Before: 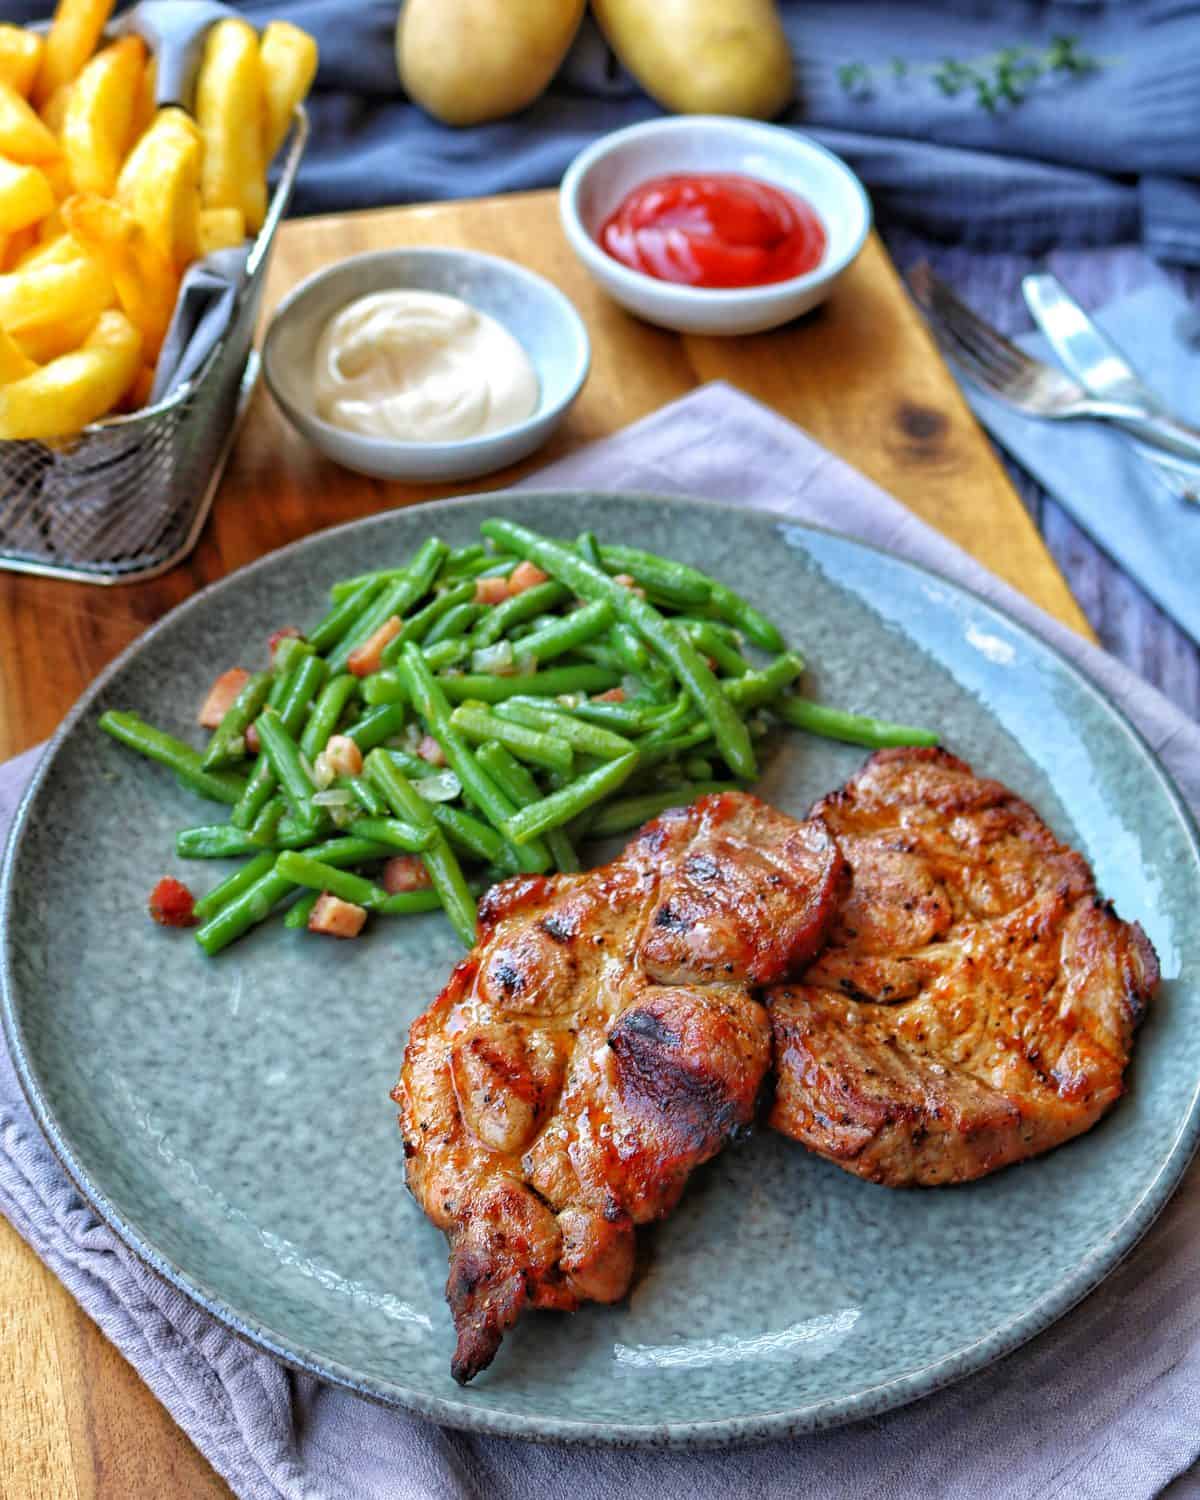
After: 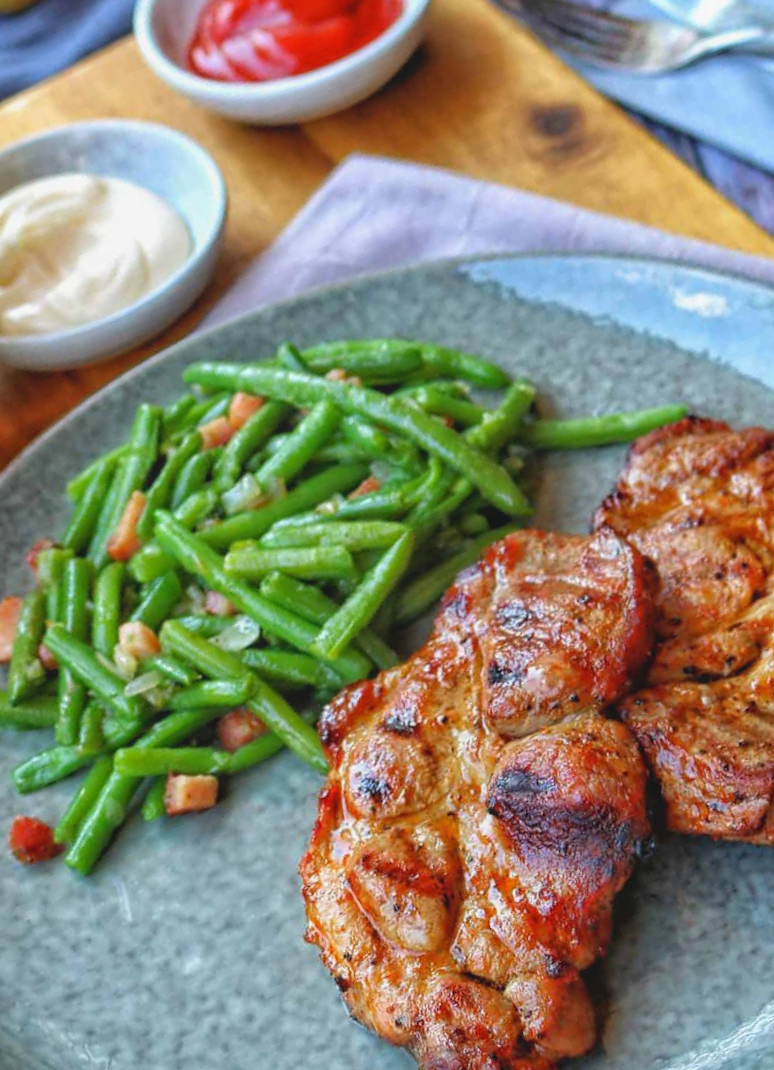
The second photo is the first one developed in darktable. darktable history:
crop and rotate: angle 21.27°, left 6.815%, right 3.729%, bottom 1.113%
local contrast: highlights 47%, shadows 2%, detail 101%
